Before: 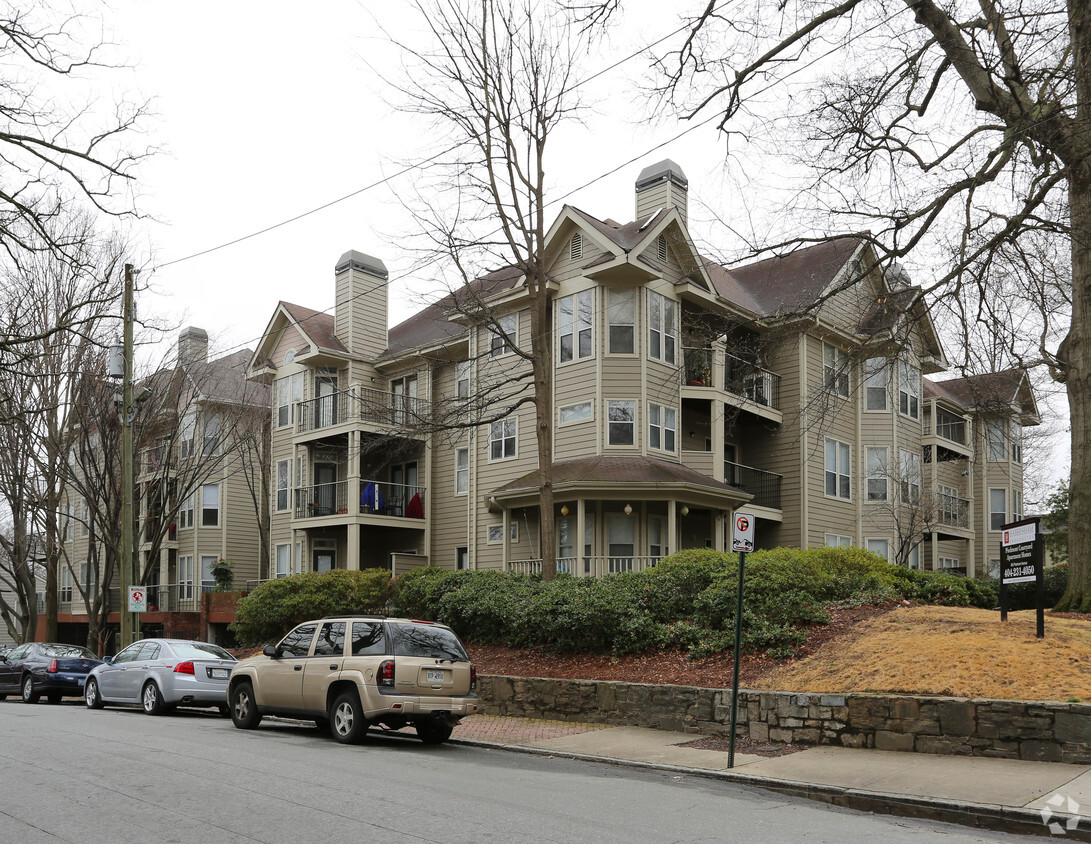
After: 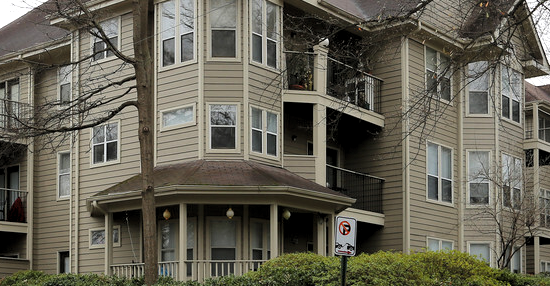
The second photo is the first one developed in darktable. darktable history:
levels: levels [0.062, 0.494, 0.925]
crop: left 36.541%, top 35.161%, right 12.967%, bottom 30.872%
